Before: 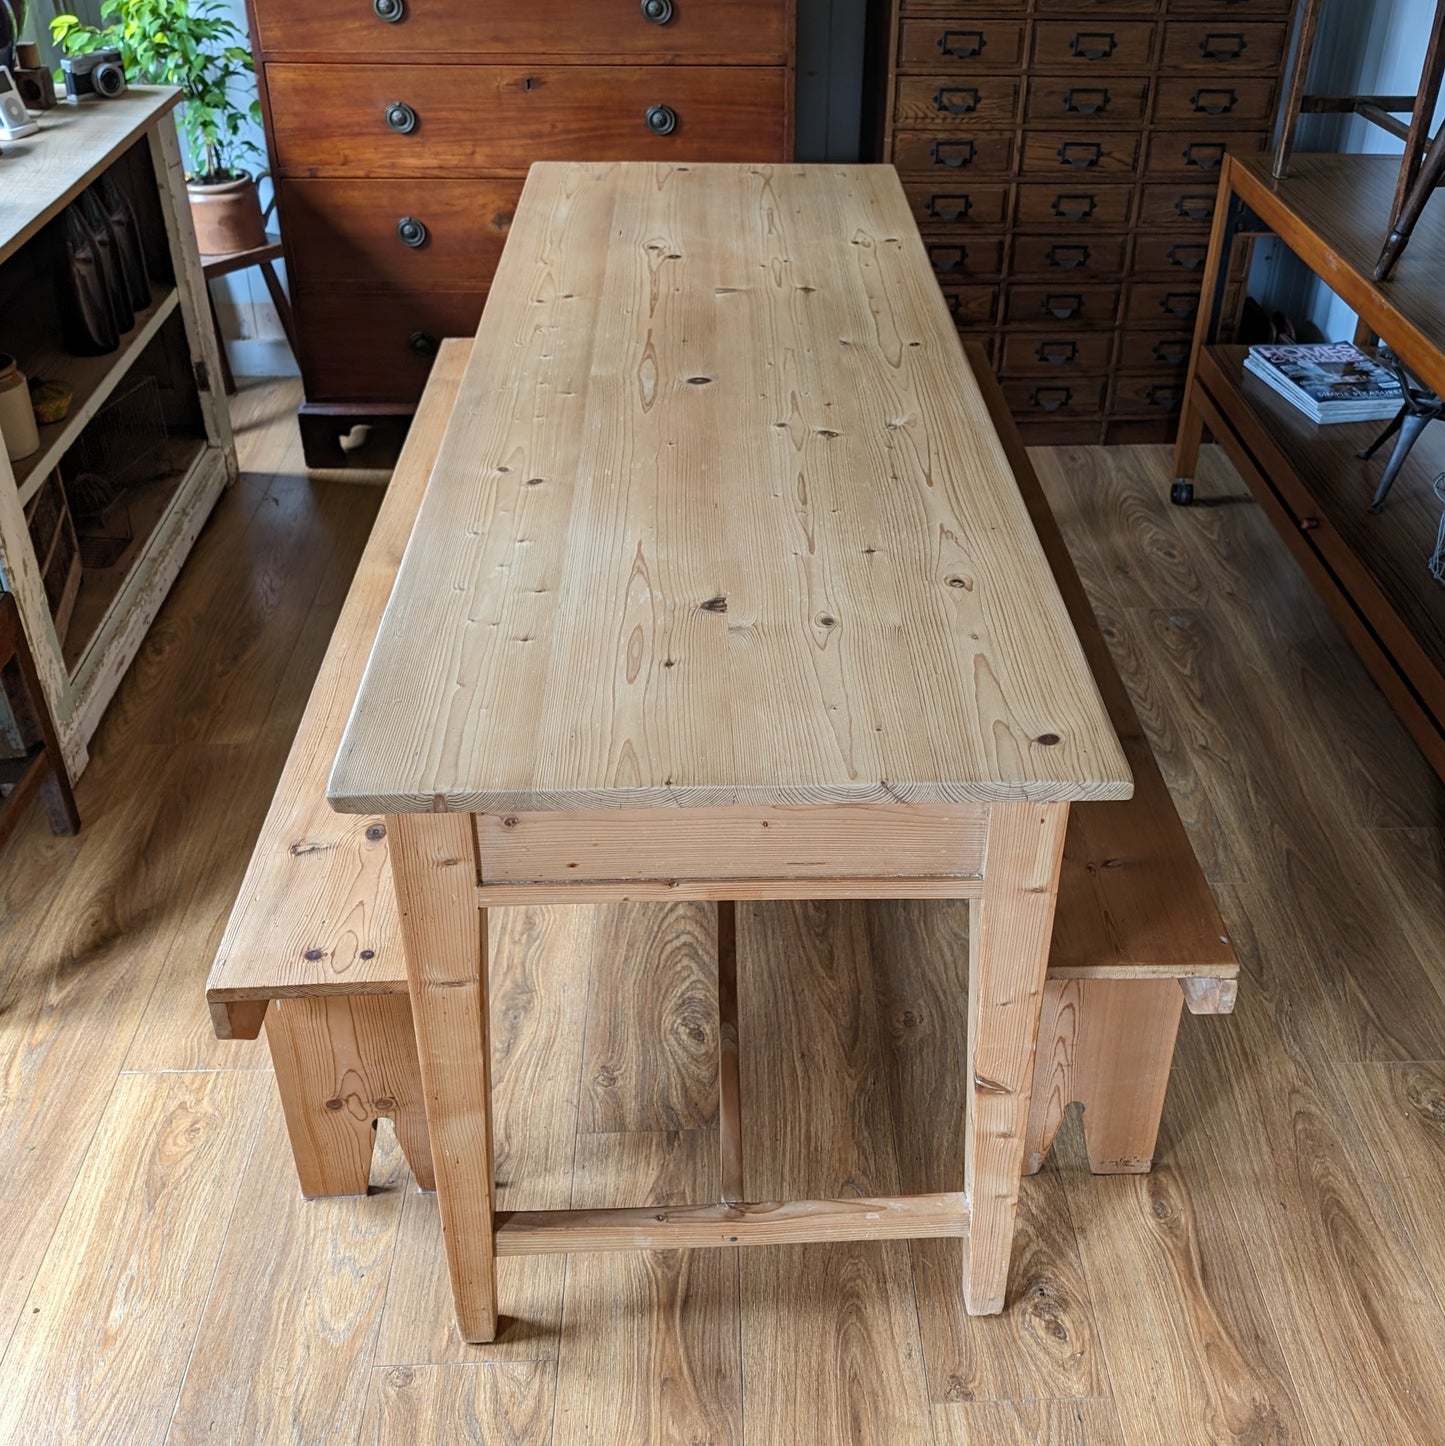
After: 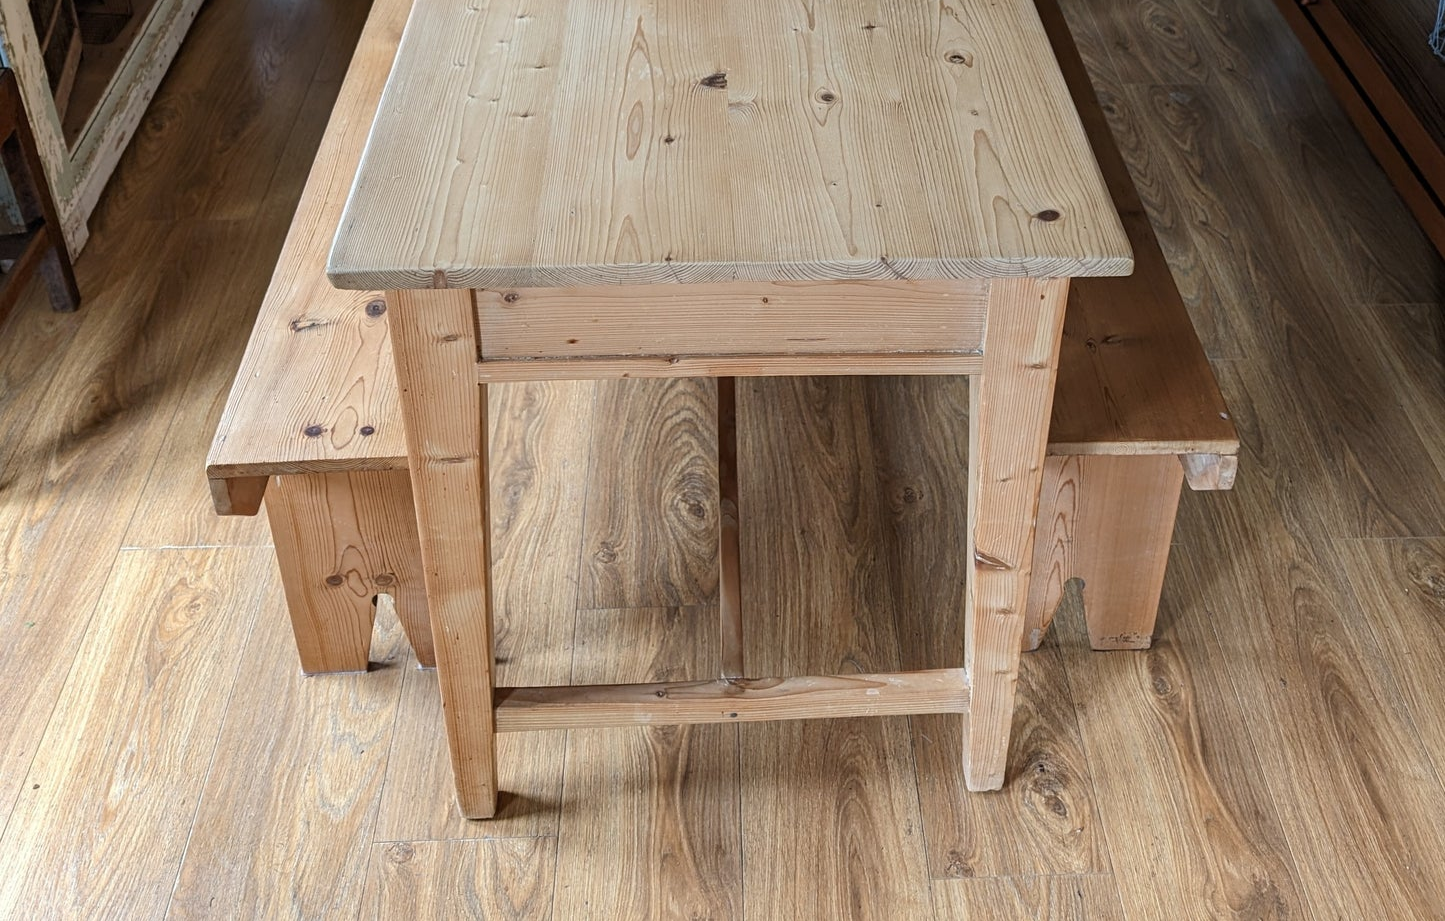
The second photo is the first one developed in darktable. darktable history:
crop and rotate: top 36.282%
